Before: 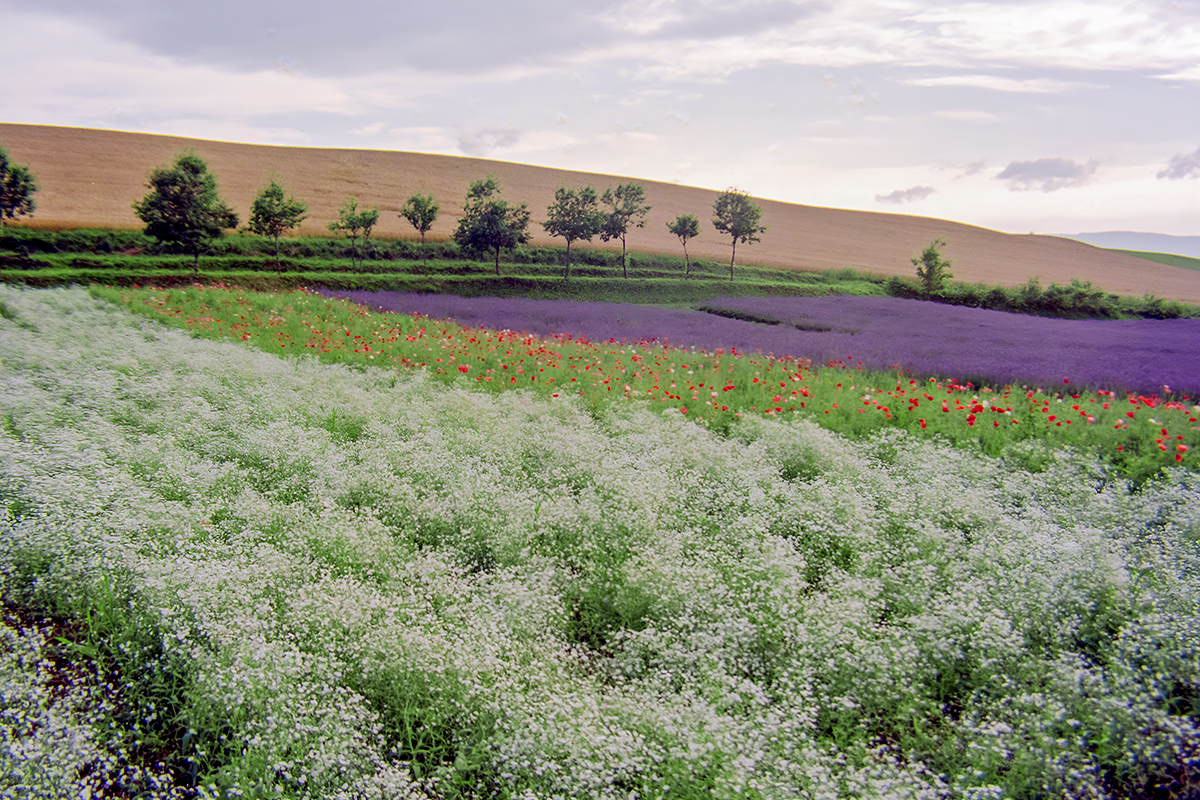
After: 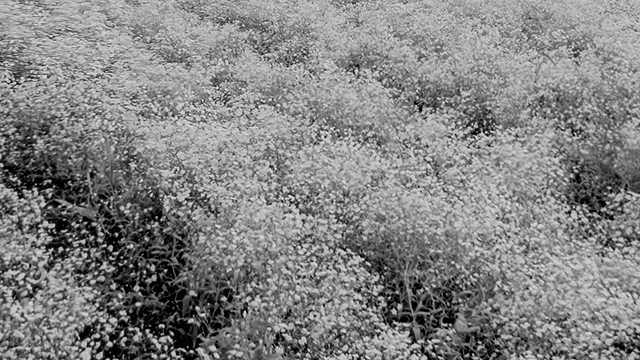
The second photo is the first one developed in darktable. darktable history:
monochrome: a 16.01, b -2.65, highlights 0.52
crop and rotate: top 54.778%, right 46.61%, bottom 0.159%
